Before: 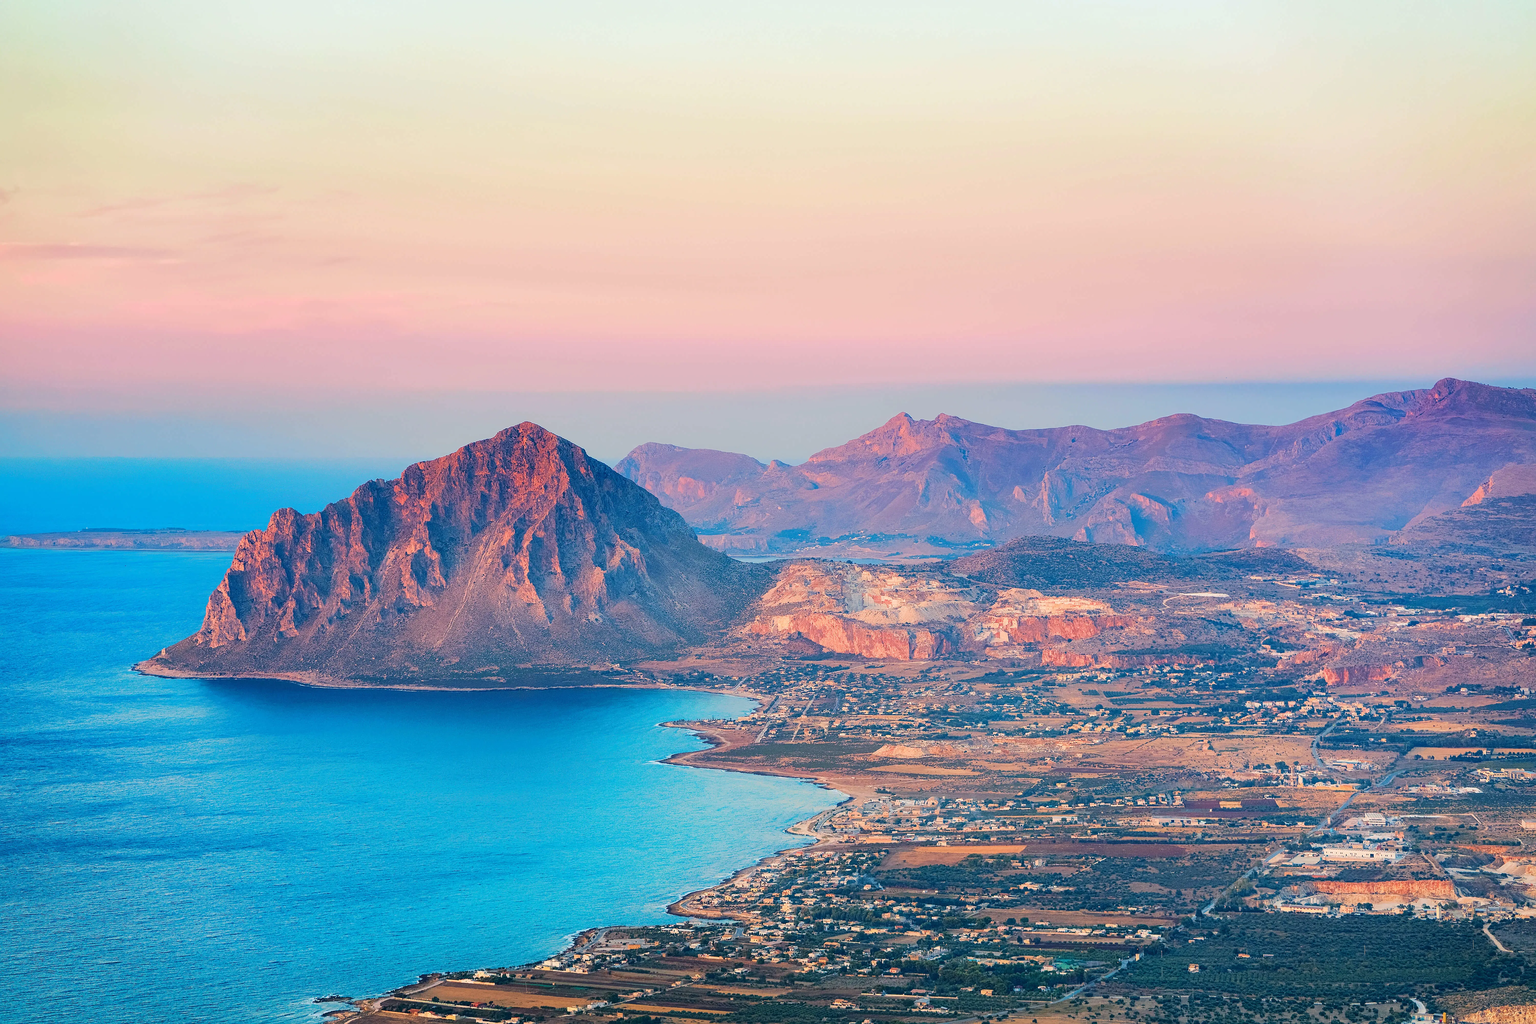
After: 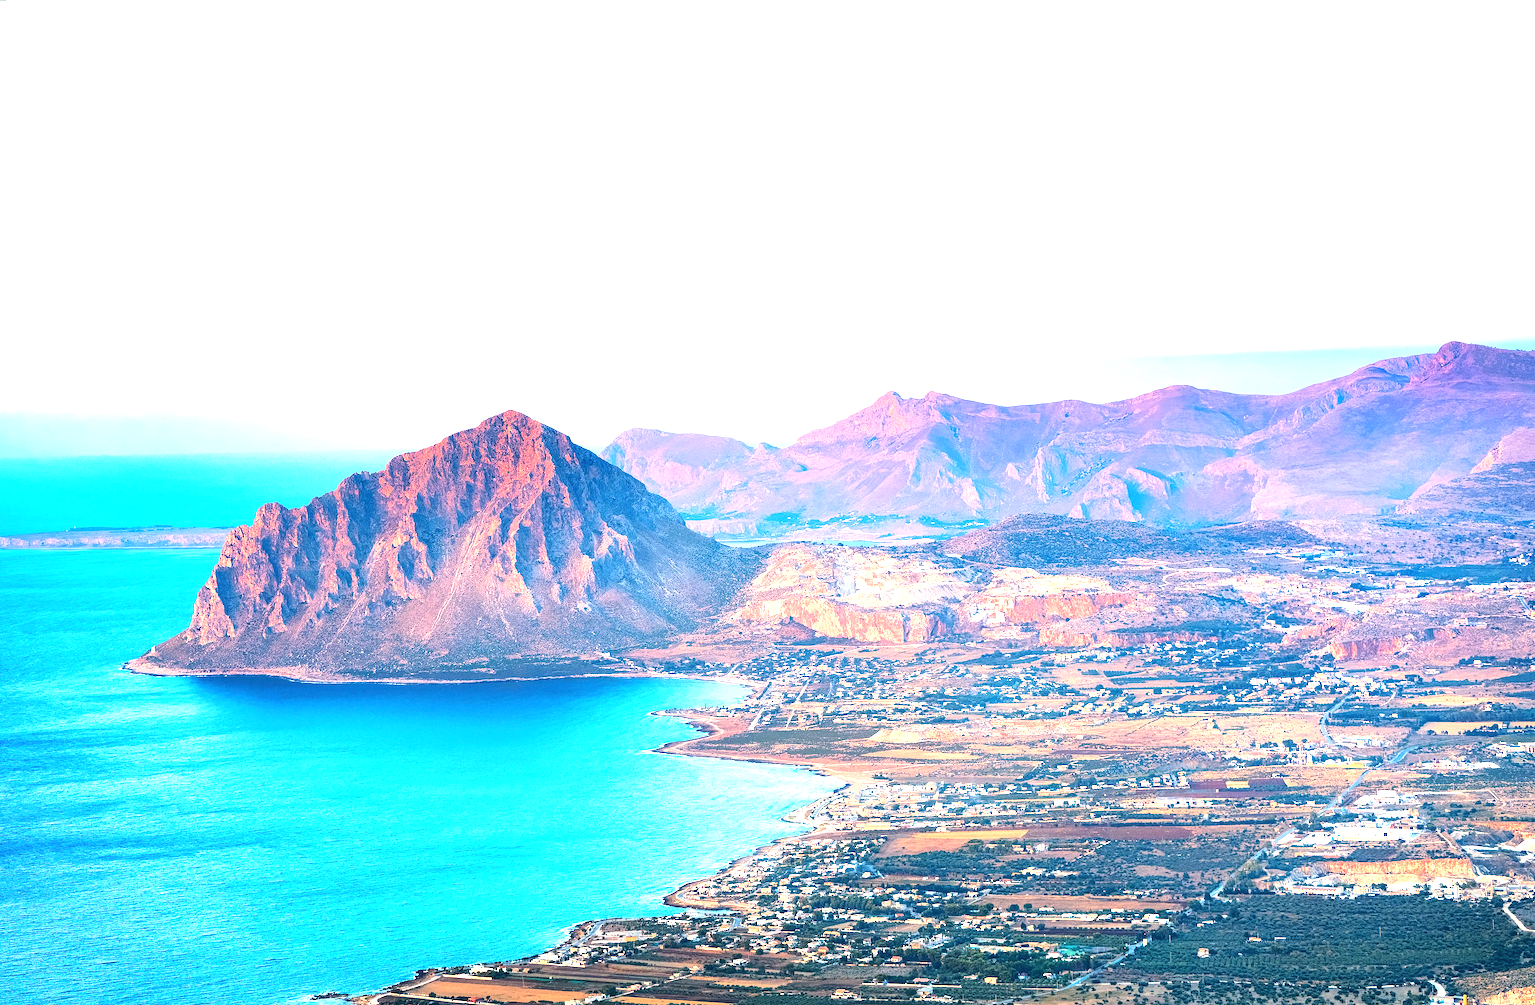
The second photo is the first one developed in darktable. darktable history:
tone equalizer: -8 EV -0.417 EV, -7 EV -0.389 EV, -6 EV -0.333 EV, -5 EV -0.222 EV, -3 EV 0.222 EV, -2 EV 0.333 EV, -1 EV 0.389 EV, +0 EV 0.417 EV, edges refinement/feathering 500, mask exposure compensation -1.57 EV, preserve details no
exposure: black level correction 0, exposure 1 EV, compensate exposure bias true, compensate highlight preservation false
rotate and perspective: rotation -1.32°, lens shift (horizontal) -0.031, crop left 0.015, crop right 0.985, crop top 0.047, crop bottom 0.982
